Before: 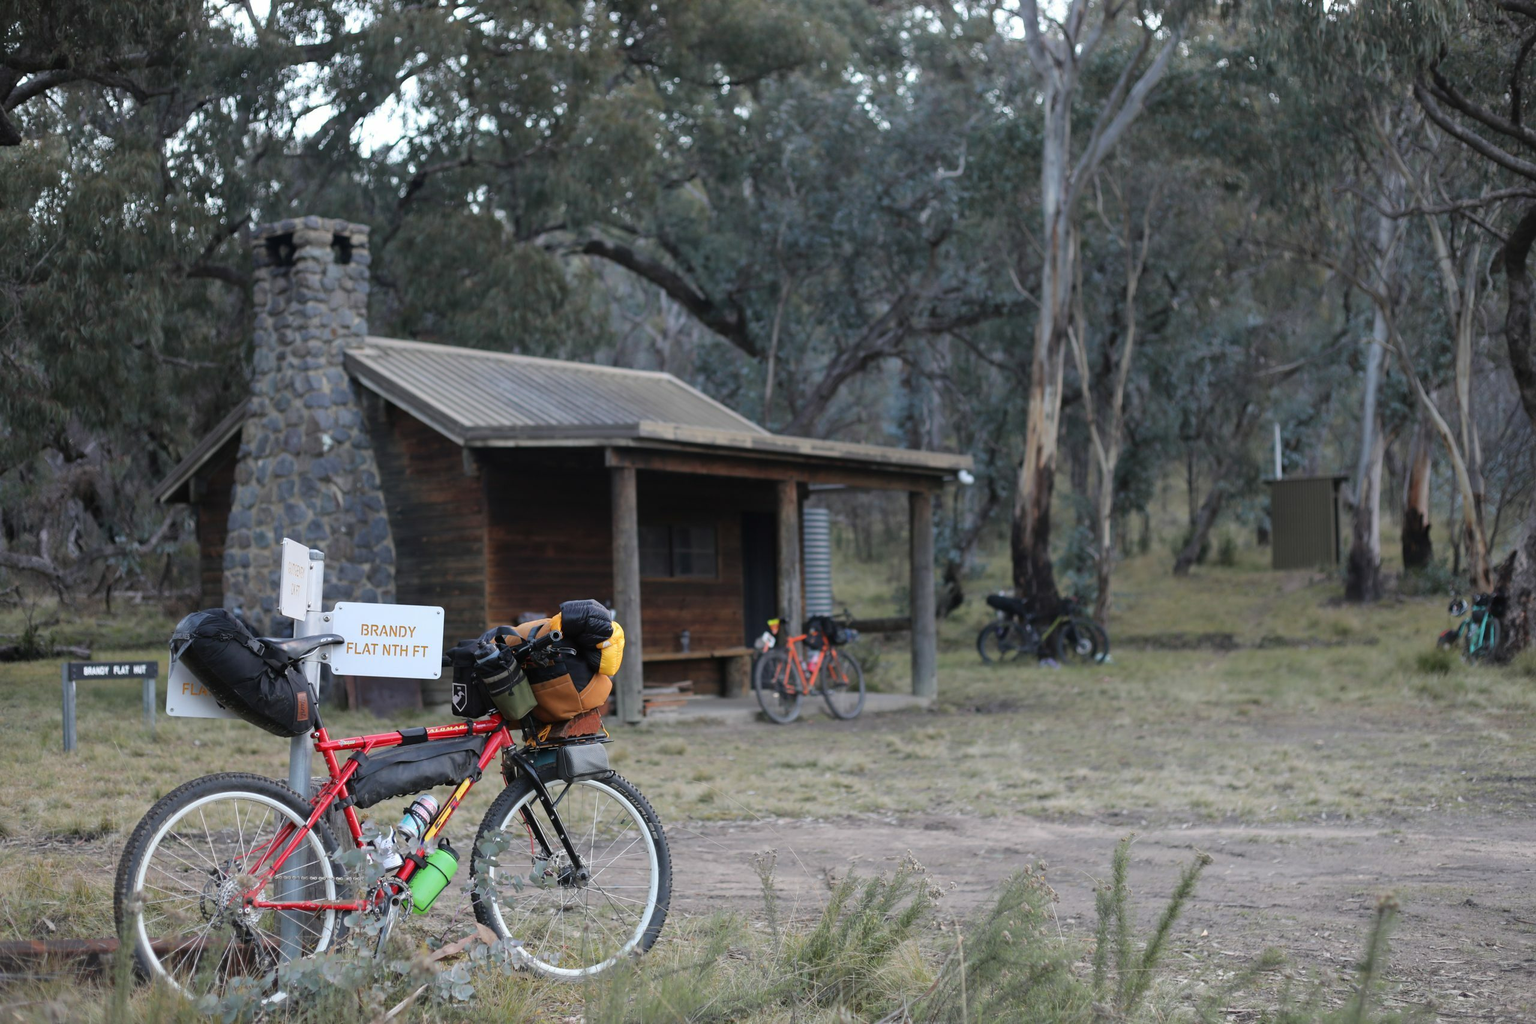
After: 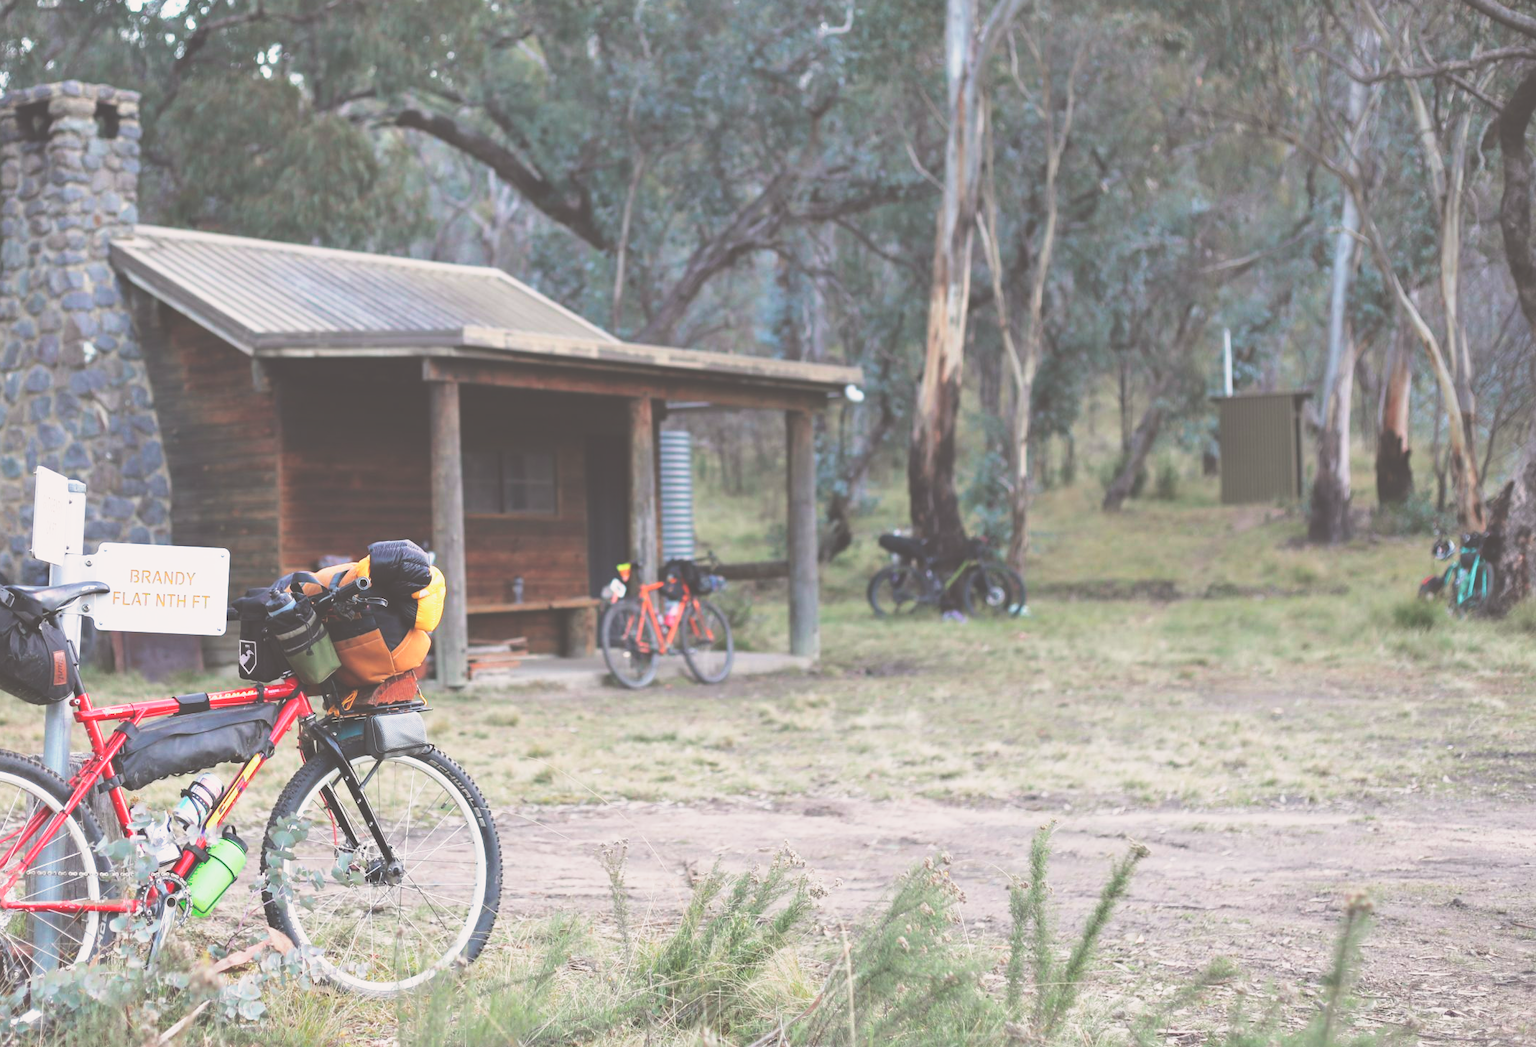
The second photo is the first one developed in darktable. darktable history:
crop: left 16.452%, top 14.564%
base curve: curves: ch0 [(0, 0) (0.495, 0.917) (1, 1)], preserve colors none
shadows and highlights: shadows 51.82, highlights -28.54, soften with gaussian
exposure: black level correction -0.04, exposure 0.064 EV, compensate highlight preservation false
tone curve: curves: ch0 [(0, 0.013) (0.181, 0.074) (0.337, 0.304) (0.498, 0.485) (0.78, 0.742) (0.993, 0.954)]; ch1 [(0, 0) (0.294, 0.184) (0.359, 0.34) (0.362, 0.35) (0.43, 0.41) (0.469, 0.463) (0.495, 0.502) (0.54, 0.563) (0.612, 0.641) (1, 1)]; ch2 [(0, 0) (0.44, 0.437) (0.495, 0.502) (0.524, 0.534) (0.557, 0.56) (0.634, 0.654) (0.728, 0.722) (1, 1)], color space Lab, independent channels, preserve colors none
